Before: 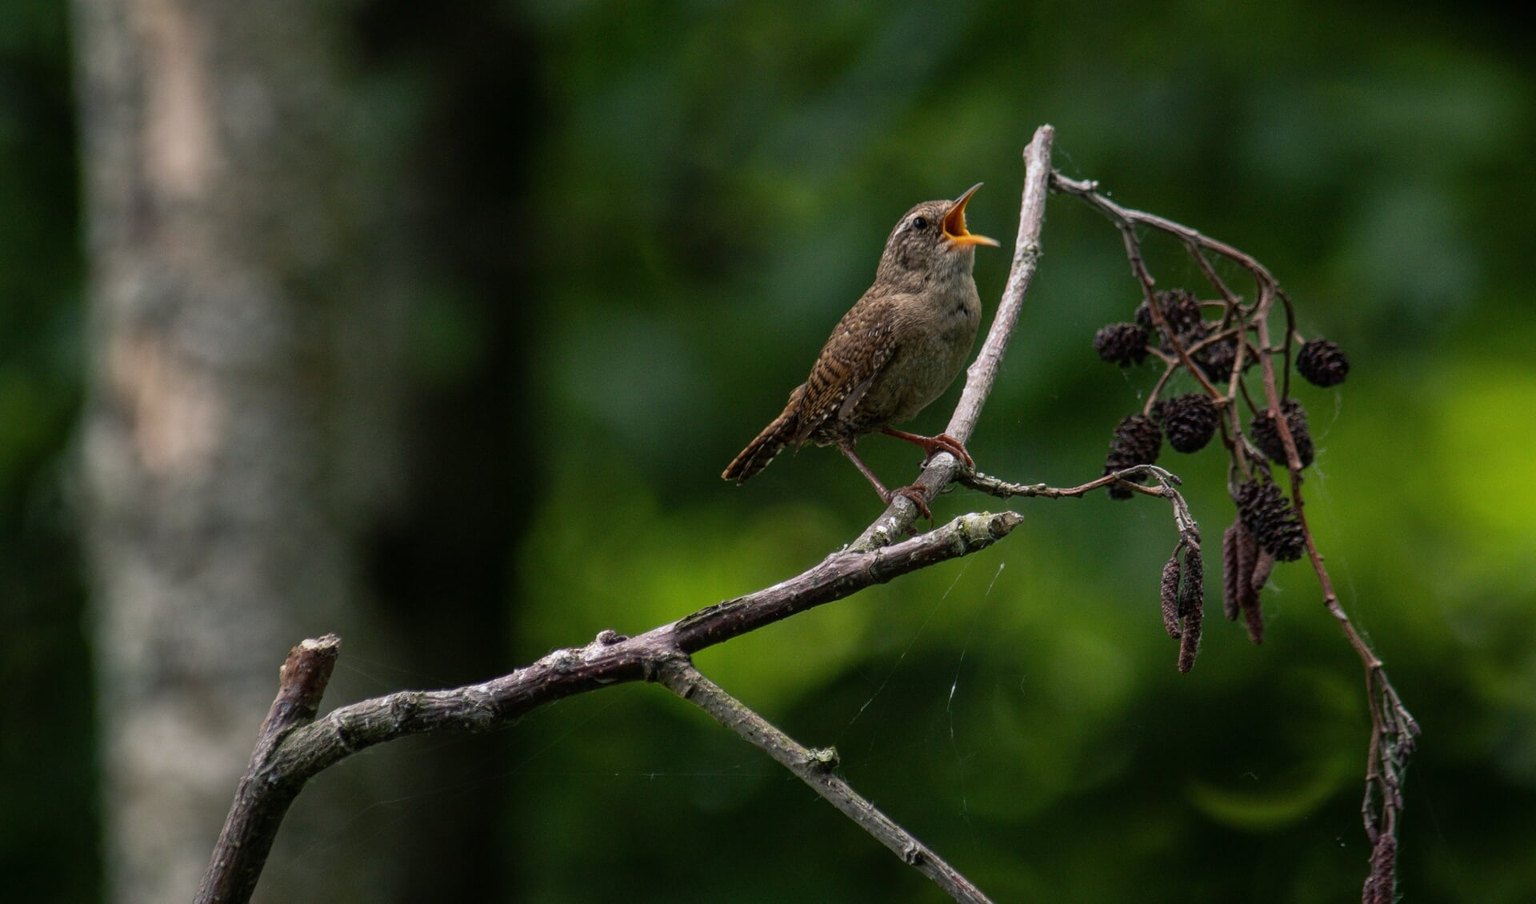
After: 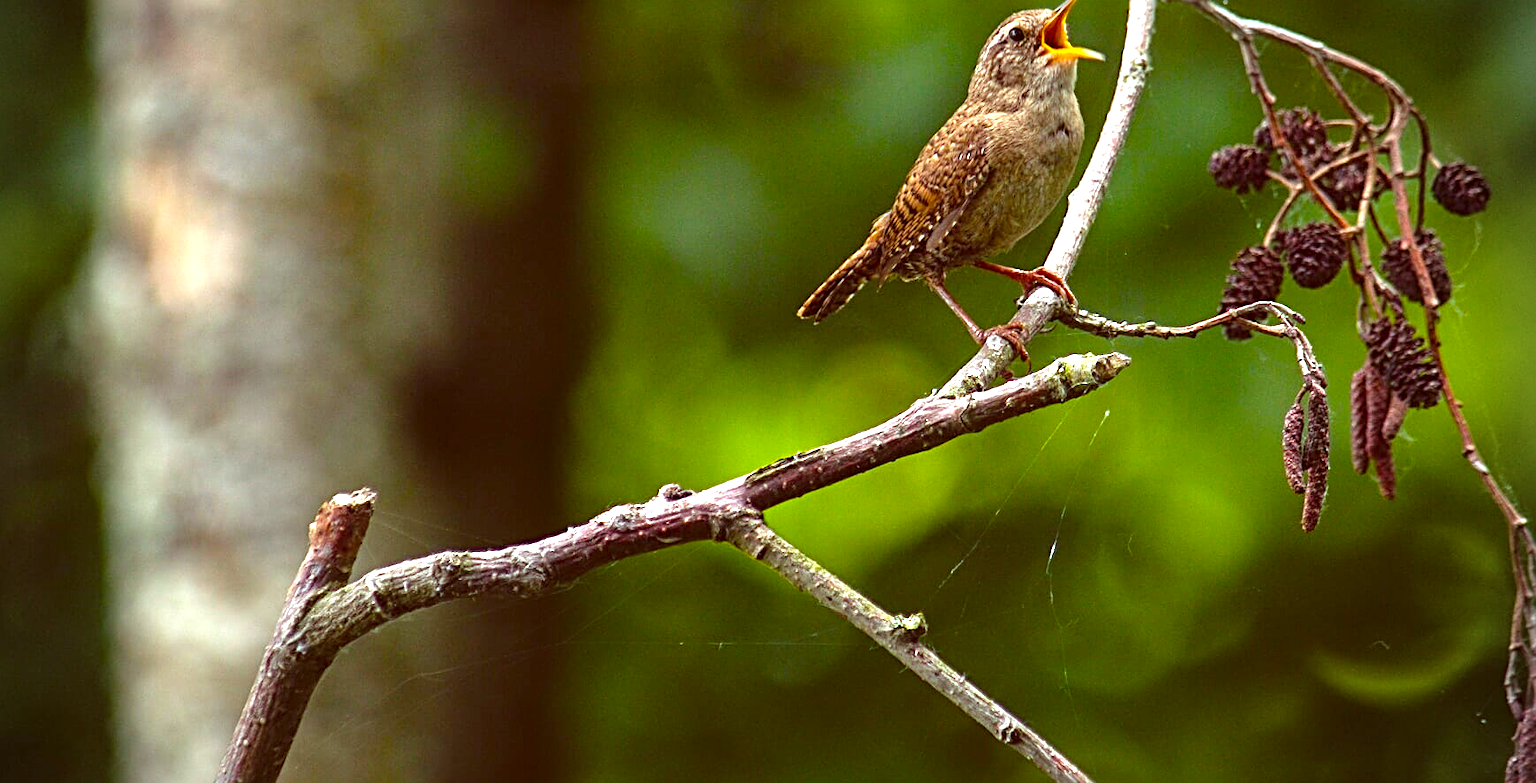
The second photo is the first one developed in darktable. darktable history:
color balance rgb: perceptual saturation grading › global saturation 49.29%, perceptual brilliance grading › global brilliance 10.385%, perceptual brilliance grading › shadows 14.563%, global vibrance 20%
contrast brightness saturation: saturation -0.089
color correction: highlights a* -7.25, highlights b* -0.185, shadows a* 20.54, shadows b* 11.48
vignetting: on, module defaults
exposure: black level correction -0.002, exposure 1.109 EV, compensate highlight preservation false
crop: top 21.3%, right 9.44%, bottom 0.275%
sharpen: radius 3.996
